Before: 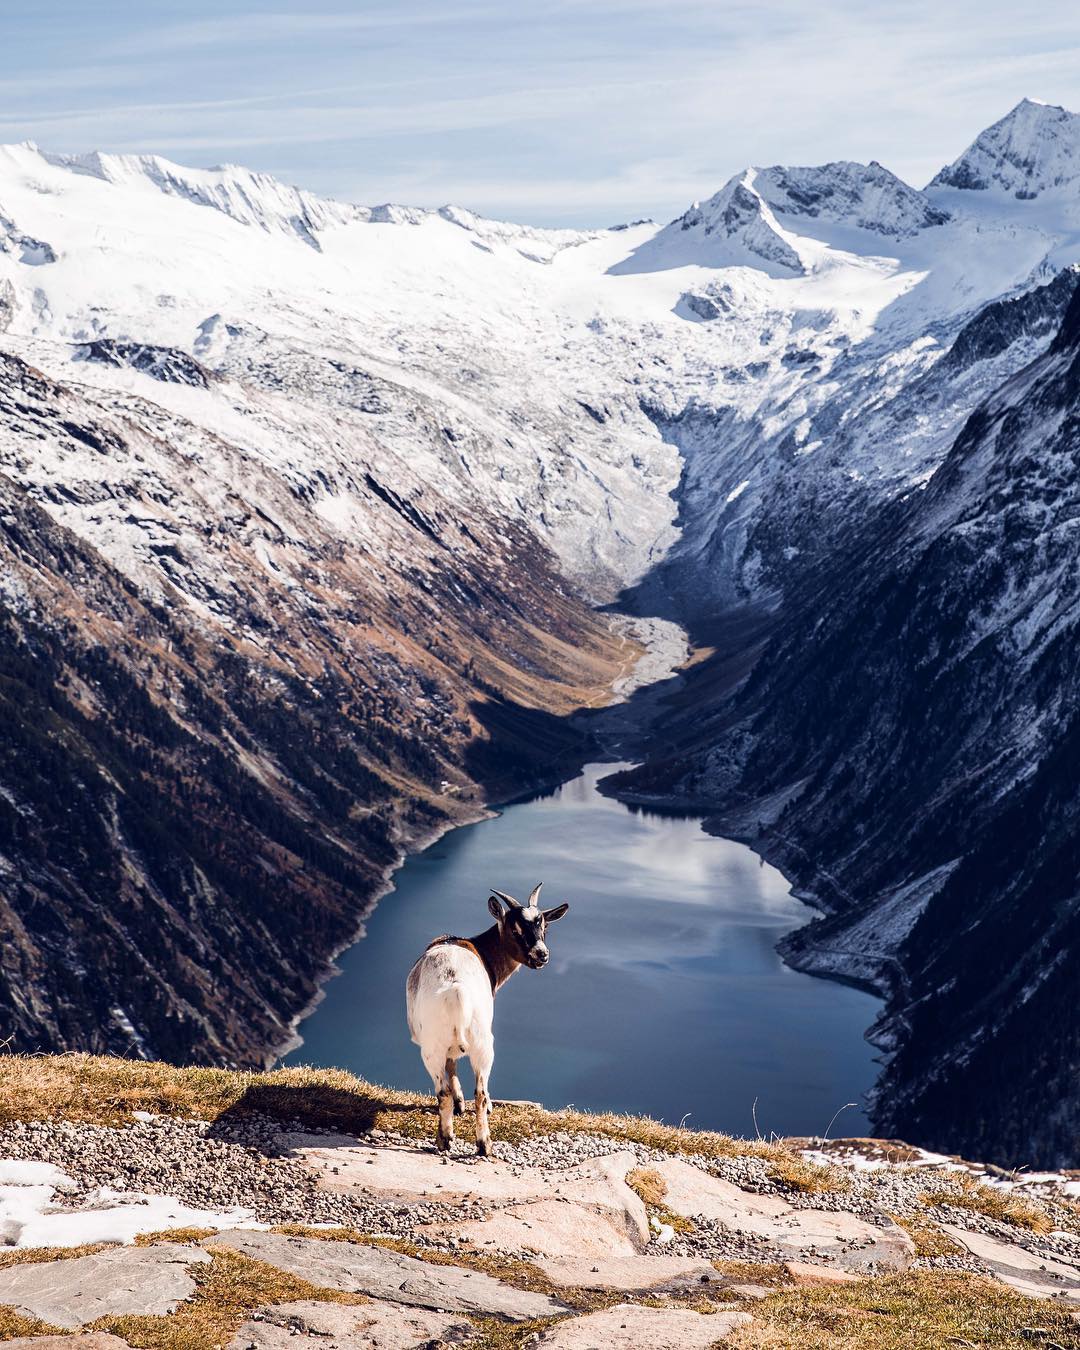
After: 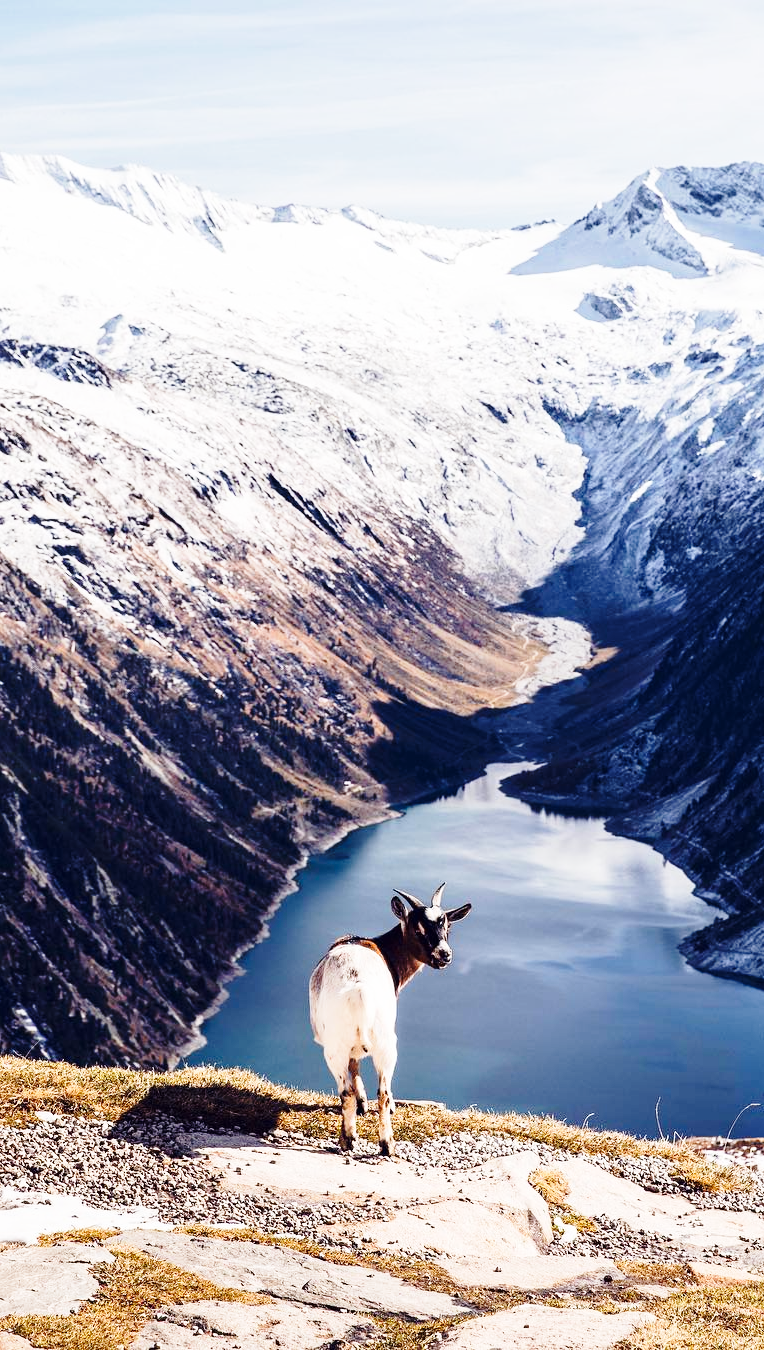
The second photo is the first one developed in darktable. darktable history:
crop and rotate: left 9.061%, right 20.142%
base curve: curves: ch0 [(0, 0) (0.028, 0.03) (0.121, 0.232) (0.46, 0.748) (0.859, 0.968) (1, 1)], preserve colors none
